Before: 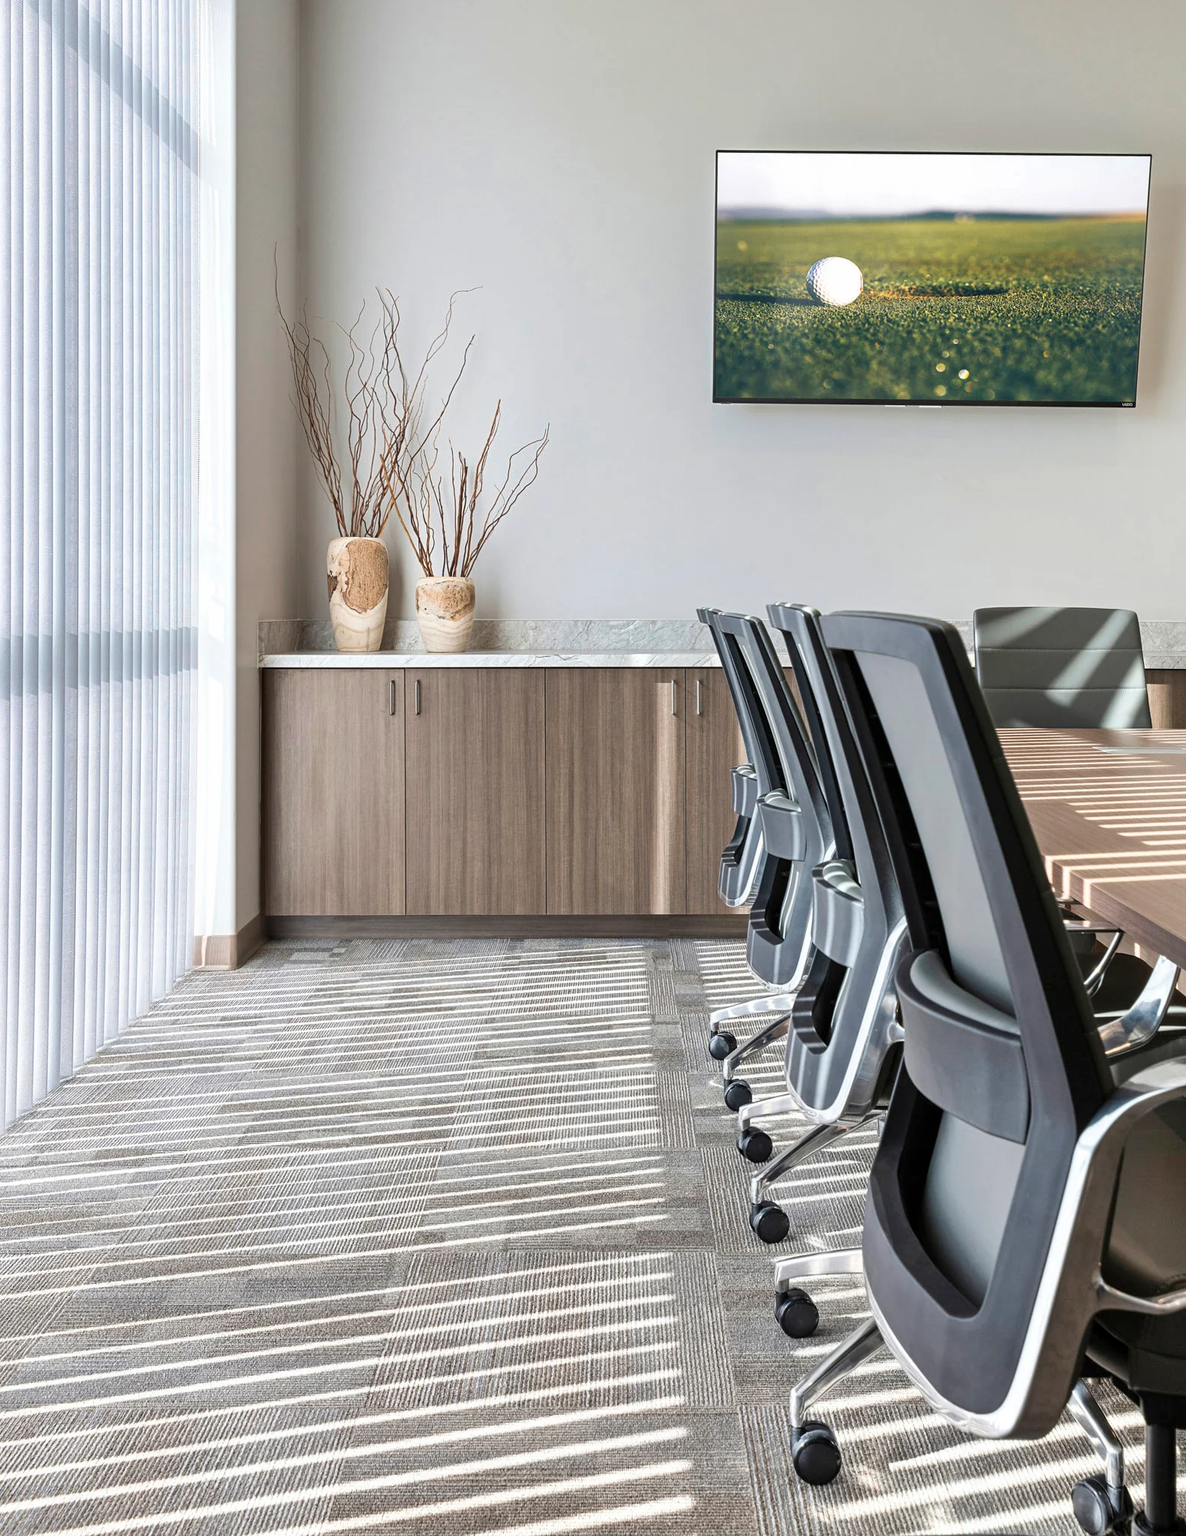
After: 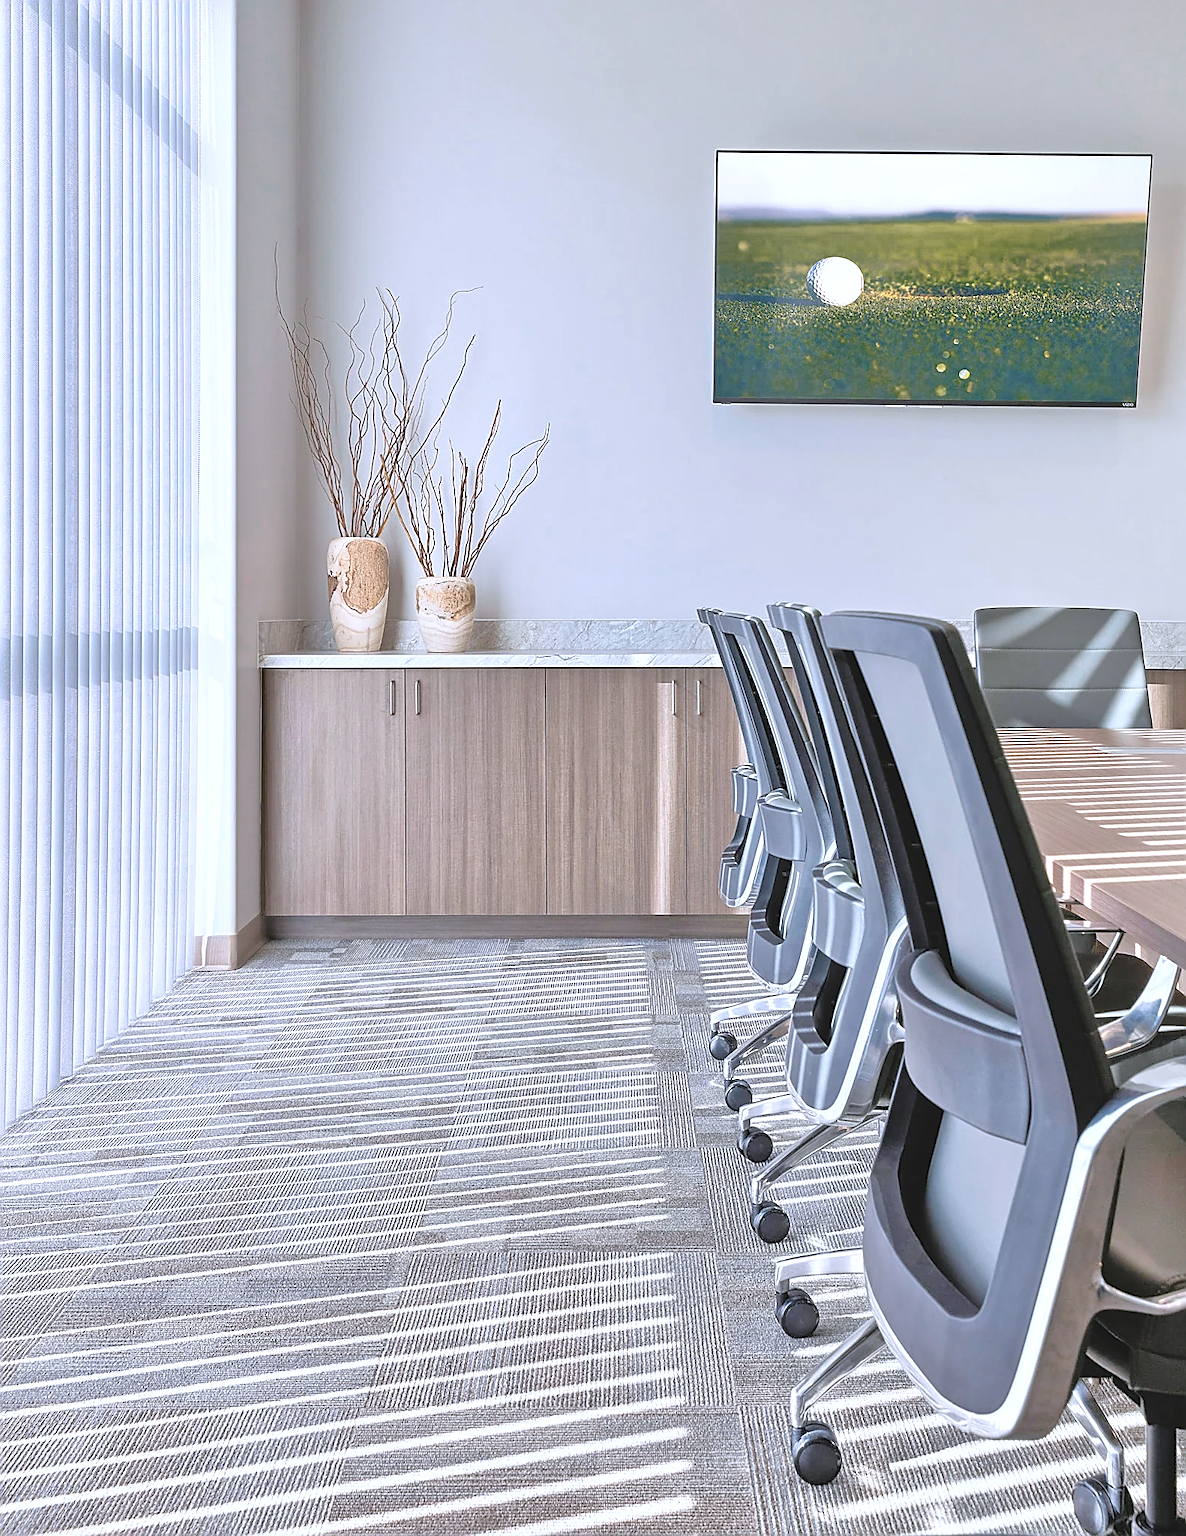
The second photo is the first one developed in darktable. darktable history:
color balance: lift [1.007, 1, 1, 1], gamma [1.097, 1, 1, 1]
white balance: red 0.967, blue 1.119, emerald 0.756
sharpen: radius 1.4, amount 1.25, threshold 0.7
tone equalizer: -7 EV 0.15 EV, -6 EV 0.6 EV, -5 EV 1.15 EV, -4 EV 1.33 EV, -3 EV 1.15 EV, -2 EV 0.6 EV, -1 EV 0.15 EV, mask exposure compensation -0.5 EV
color zones: curves: ch0 [(0.25, 0.5) (0.347, 0.092) (0.75, 0.5)]; ch1 [(0.25, 0.5) (0.33, 0.51) (0.75, 0.5)]
